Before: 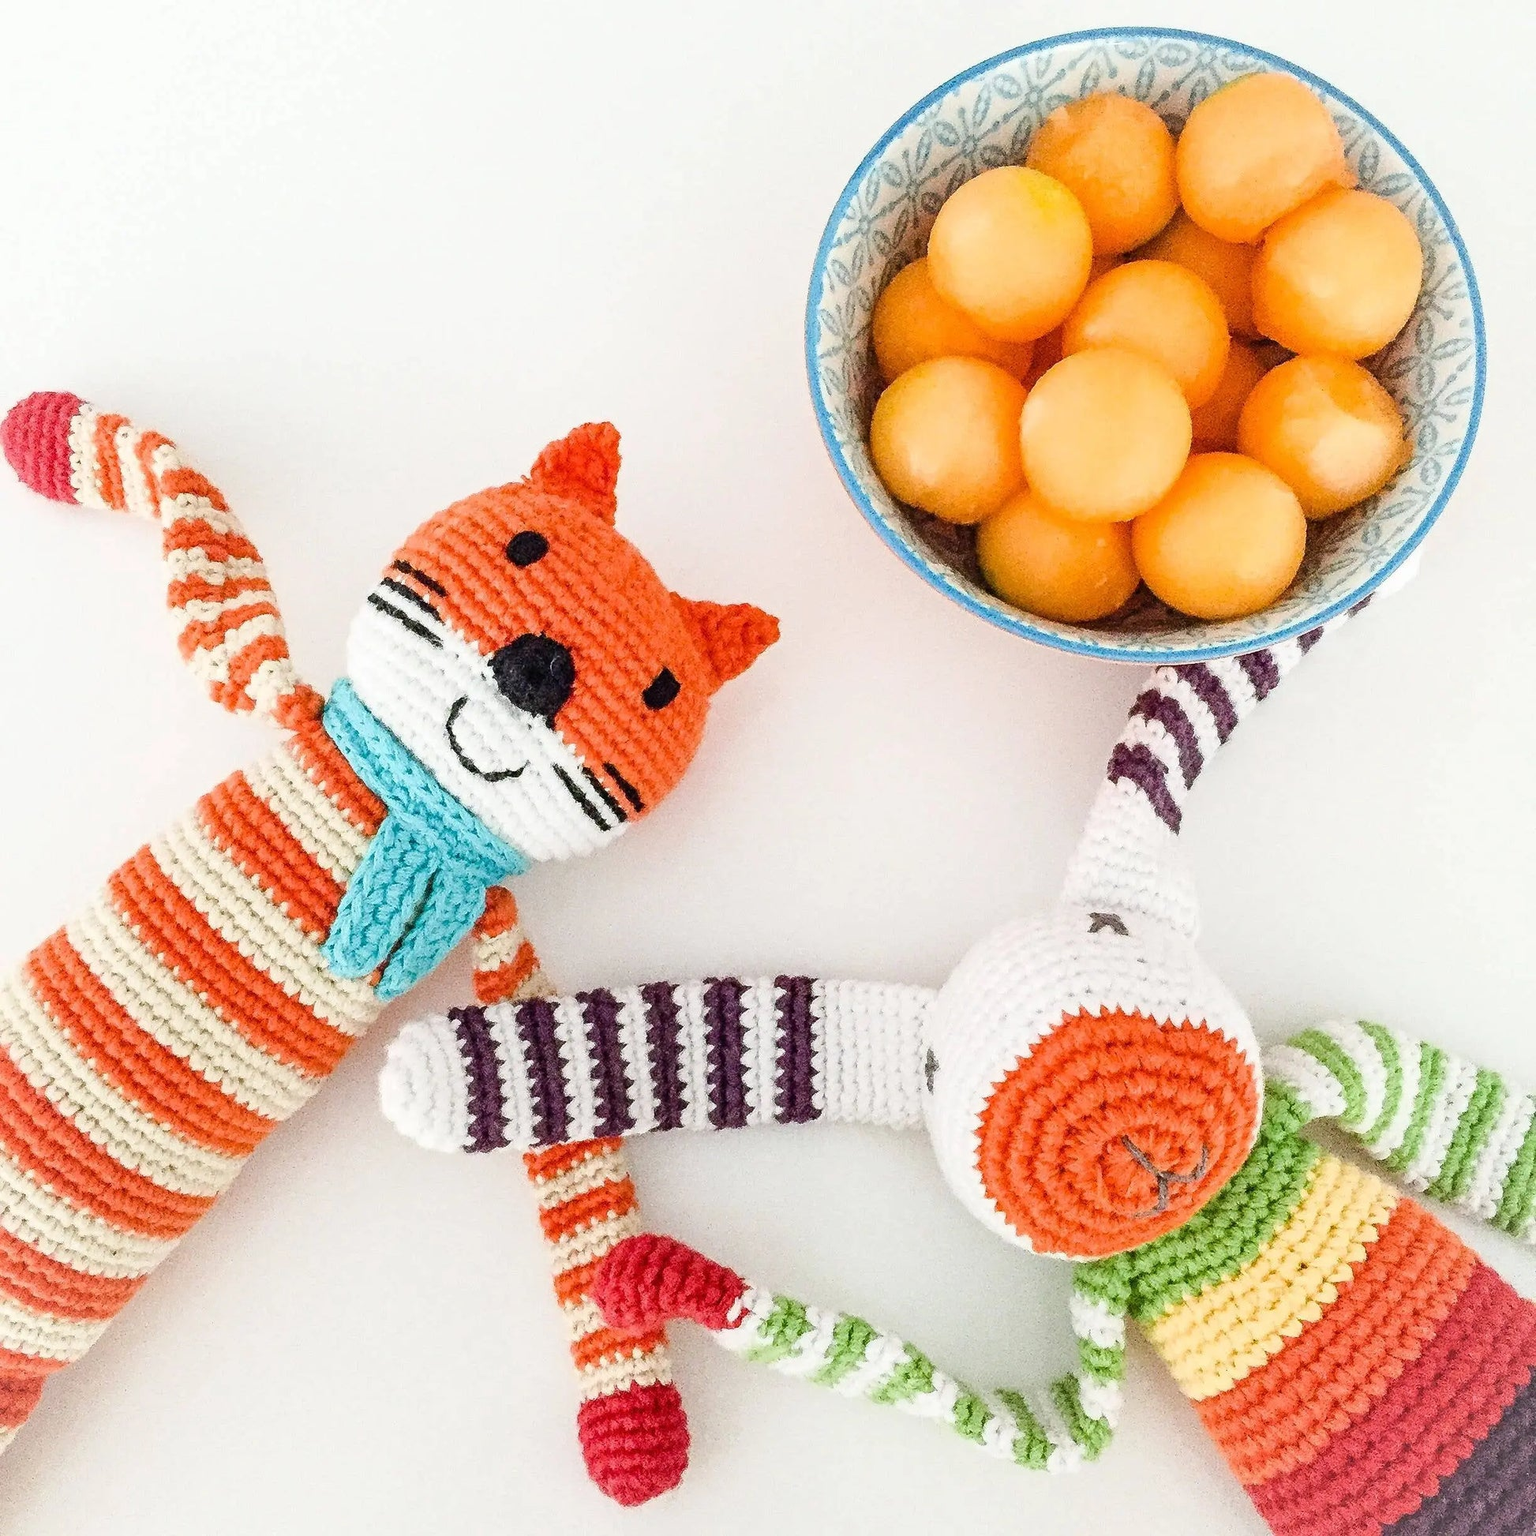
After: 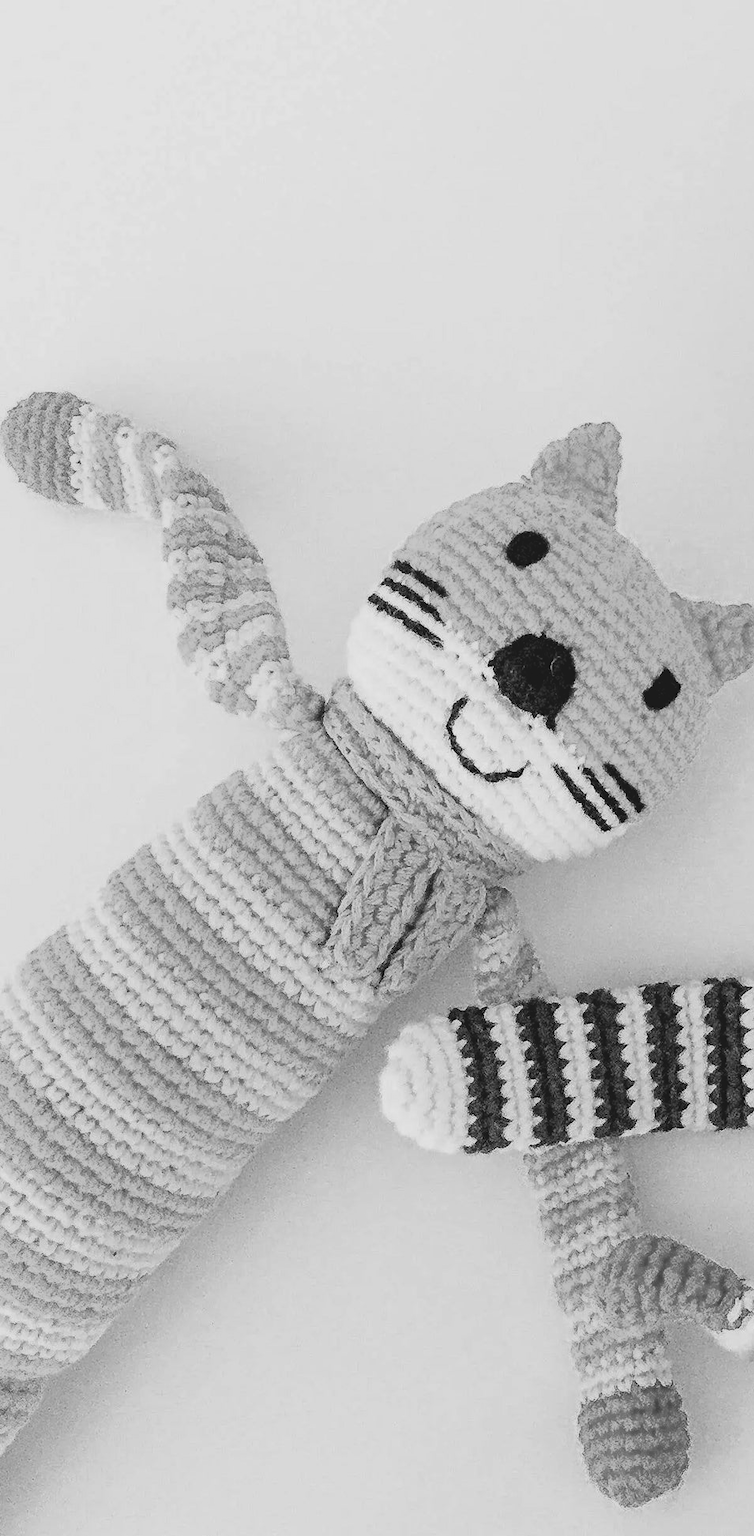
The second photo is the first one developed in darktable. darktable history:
rgb curve: curves: ch0 [(0.123, 0.061) (0.995, 0.887)]; ch1 [(0.06, 0.116) (1, 0.906)]; ch2 [(0, 0) (0.824, 0.69) (1, 1)], mode RGB, independent channels, compensate middle gray true
color zones: curves: ch0 [(0.004, 0.588) (0.116, 0.636) (0.259, 0.476) (0.423, 0.464) (0.75, 0.5)]; ch1 [(0, 0) (0.143, 0) (0.286, 0) (0.429, 0) (0.571, 0) (0.714, 0) (0.857, 0)]
crop and rotate: left 0%, top 0%, right 50.845%
